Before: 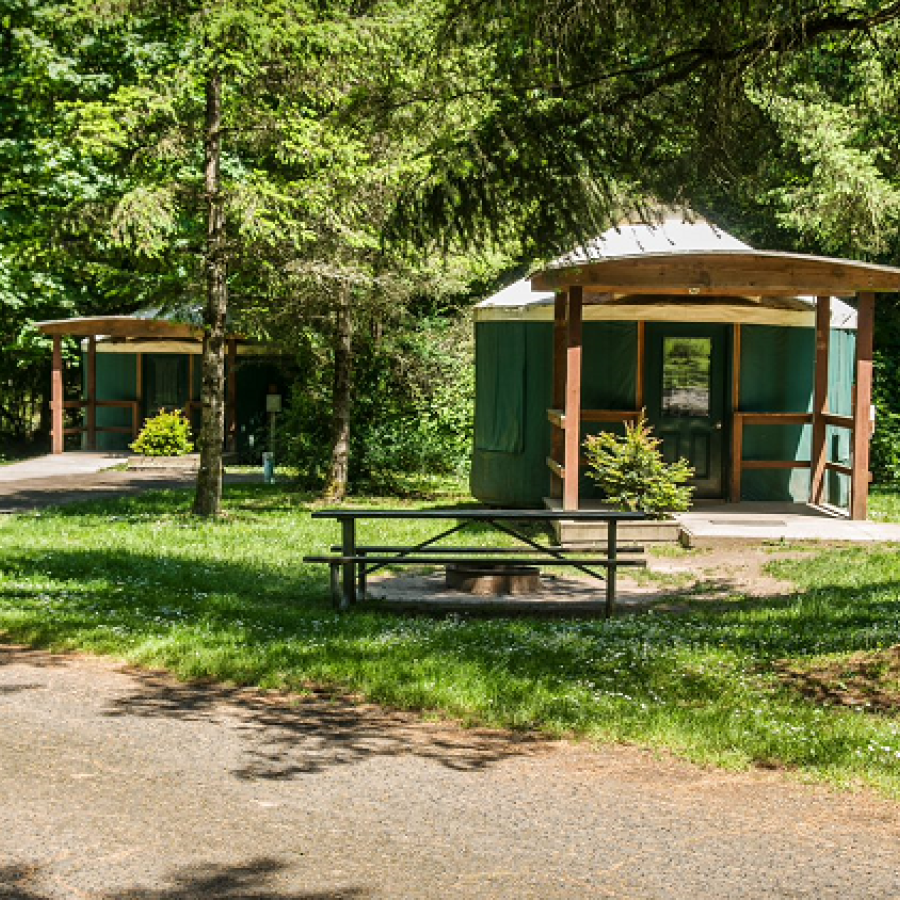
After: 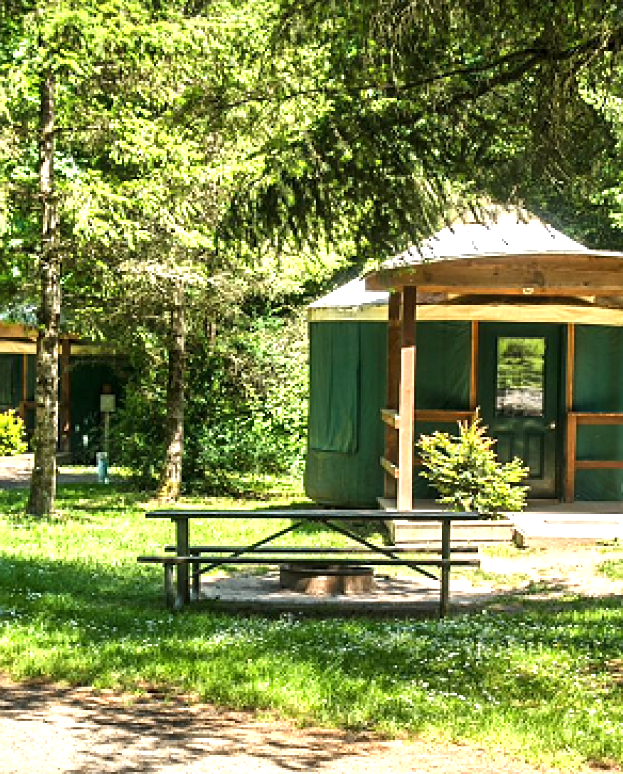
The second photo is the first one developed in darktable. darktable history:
exposure: black level correction 0, exposure 1.1 EV, compensate exposure bias true, compensate highlight preservation false
crop: left 18.479%, right 12.2%, bottom 13.971%
sharpen: amount 0.2
